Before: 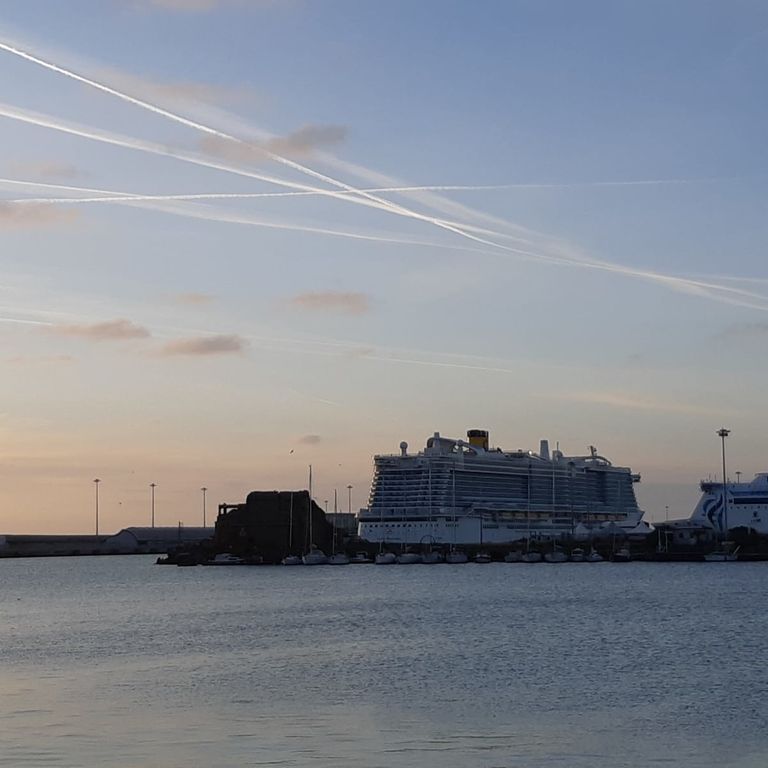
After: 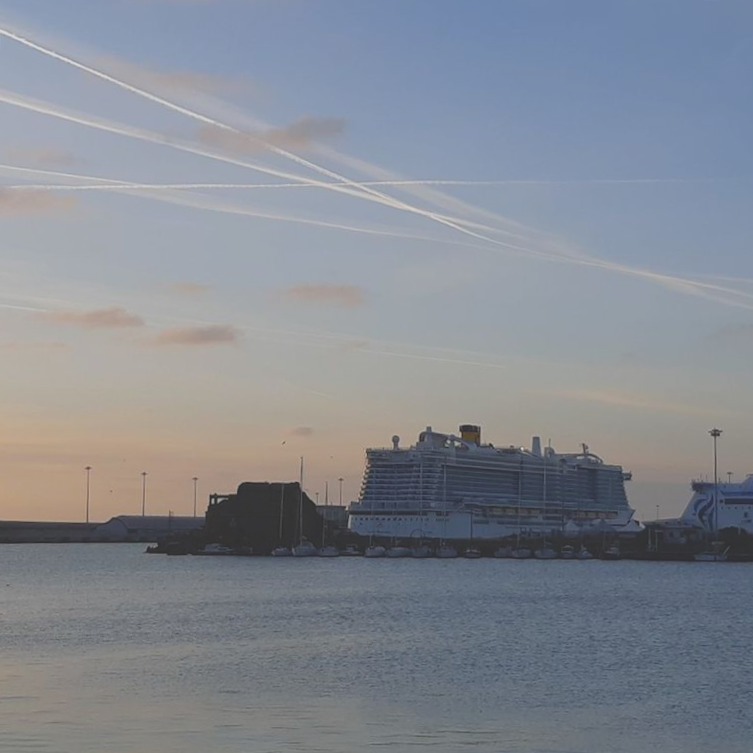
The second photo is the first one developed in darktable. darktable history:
crop and rotate: angle -2.38°
contrast brightness saturation: contrast -0.28
rotate and perspective: rotation -1.24°, automatic cropping off
exposure: black level correction -0.008, exposure 0.067 EV, compensate highlight preservation false
